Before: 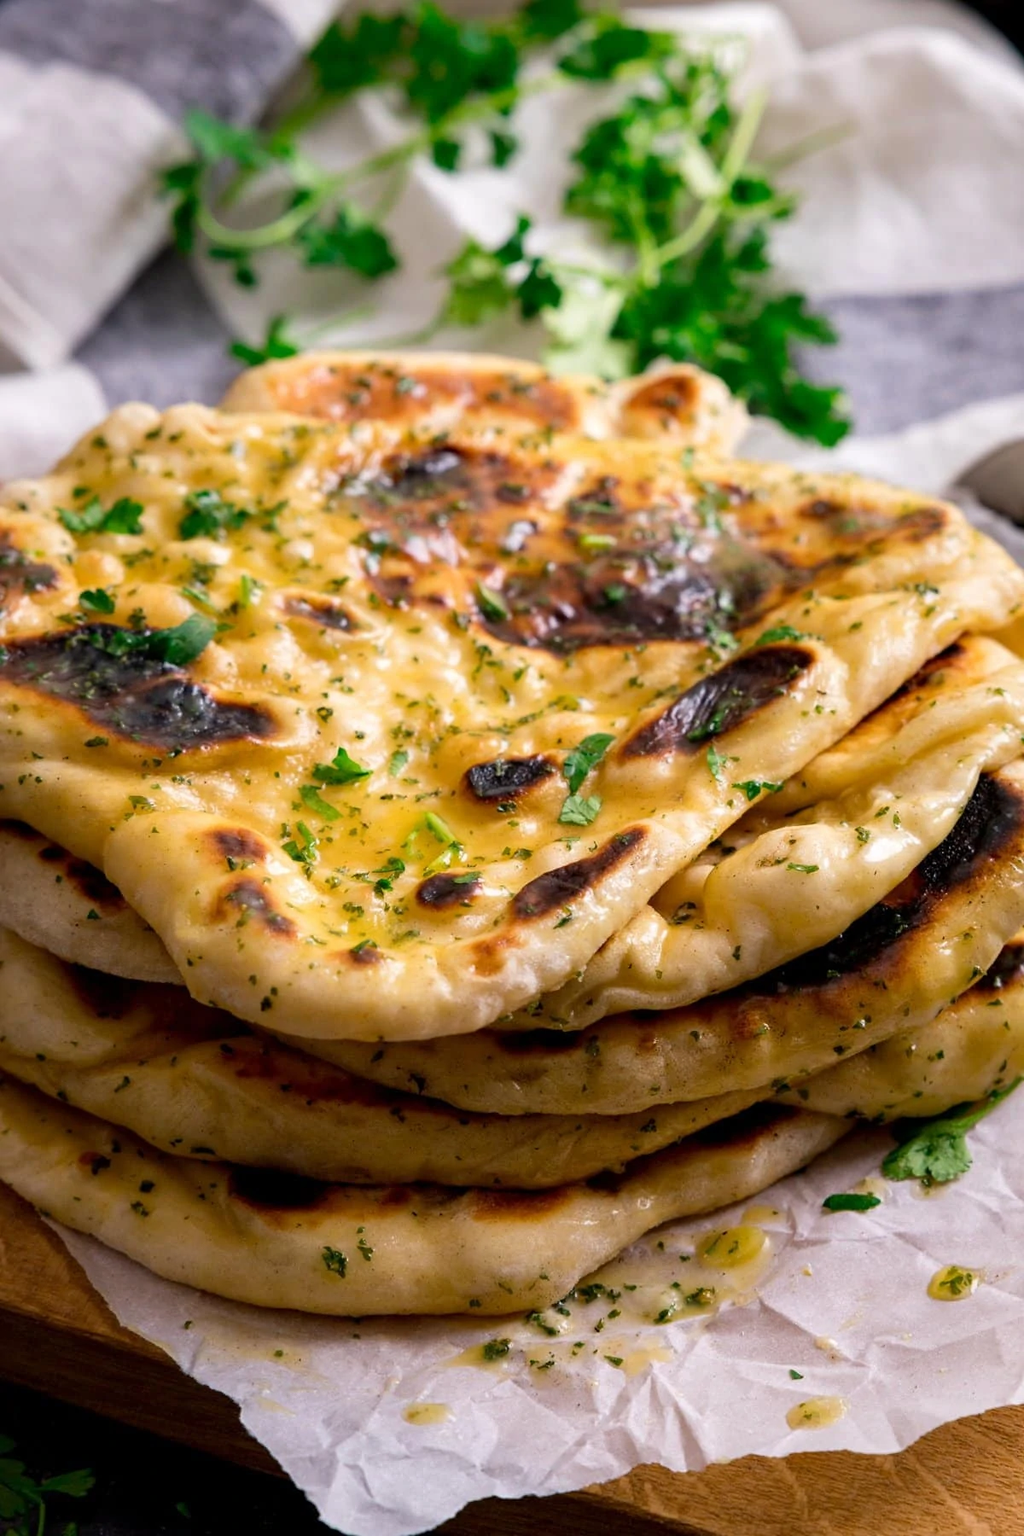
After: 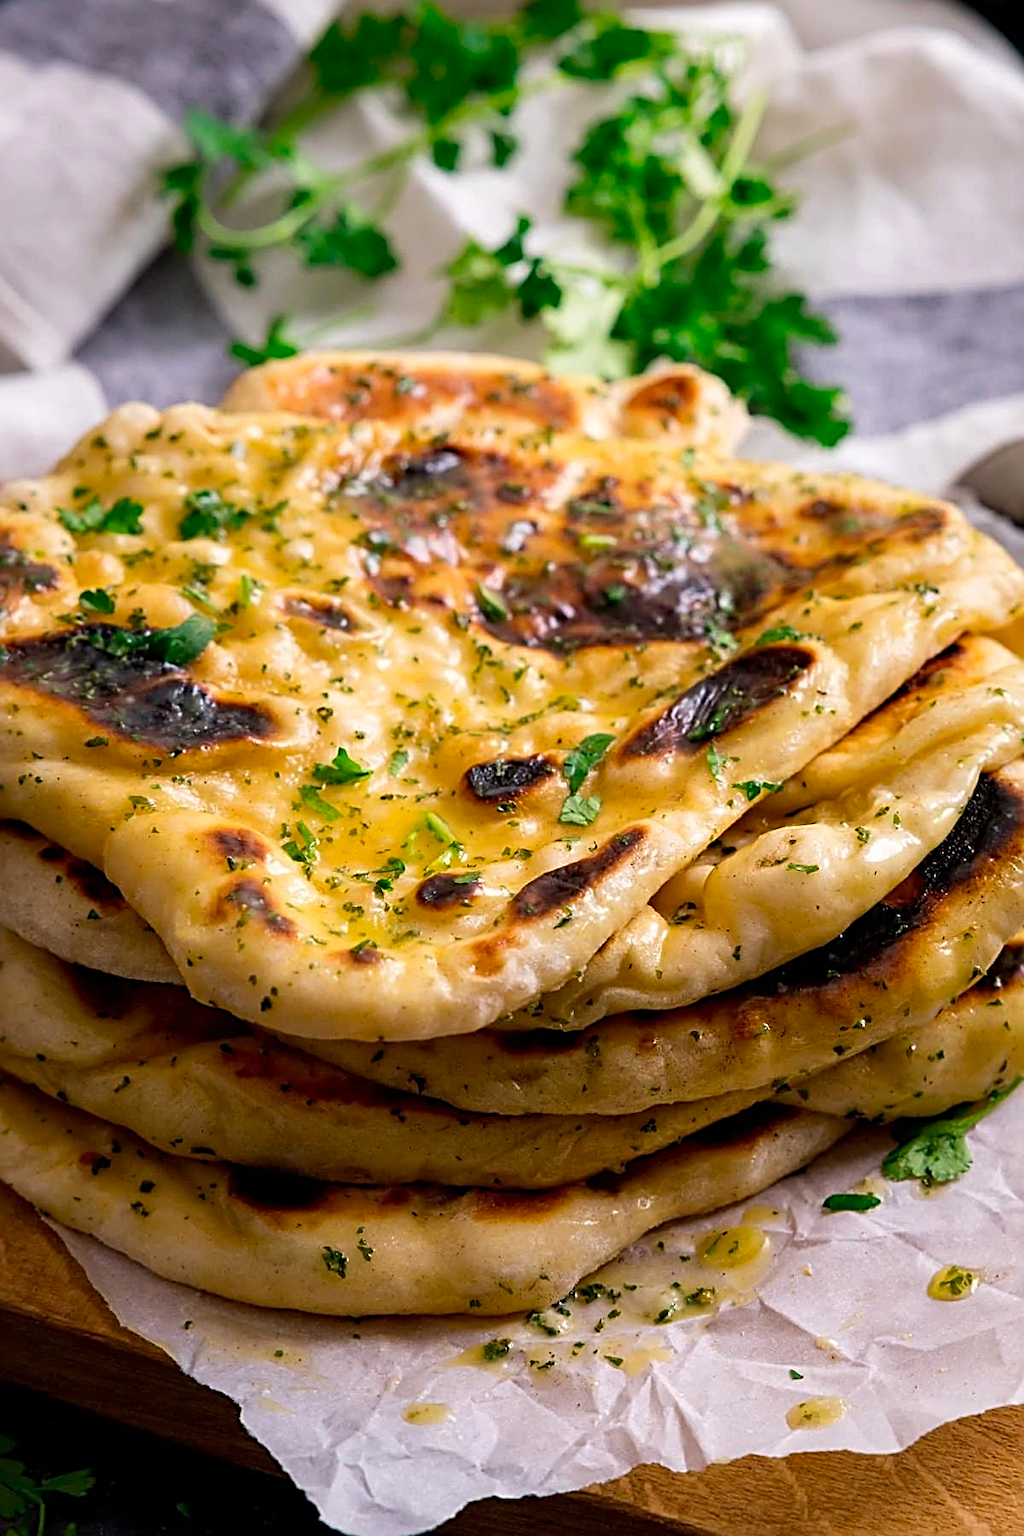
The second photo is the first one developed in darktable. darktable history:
color correction: saturation 1.1
sharpen: radius 2.817, amount 0.715
